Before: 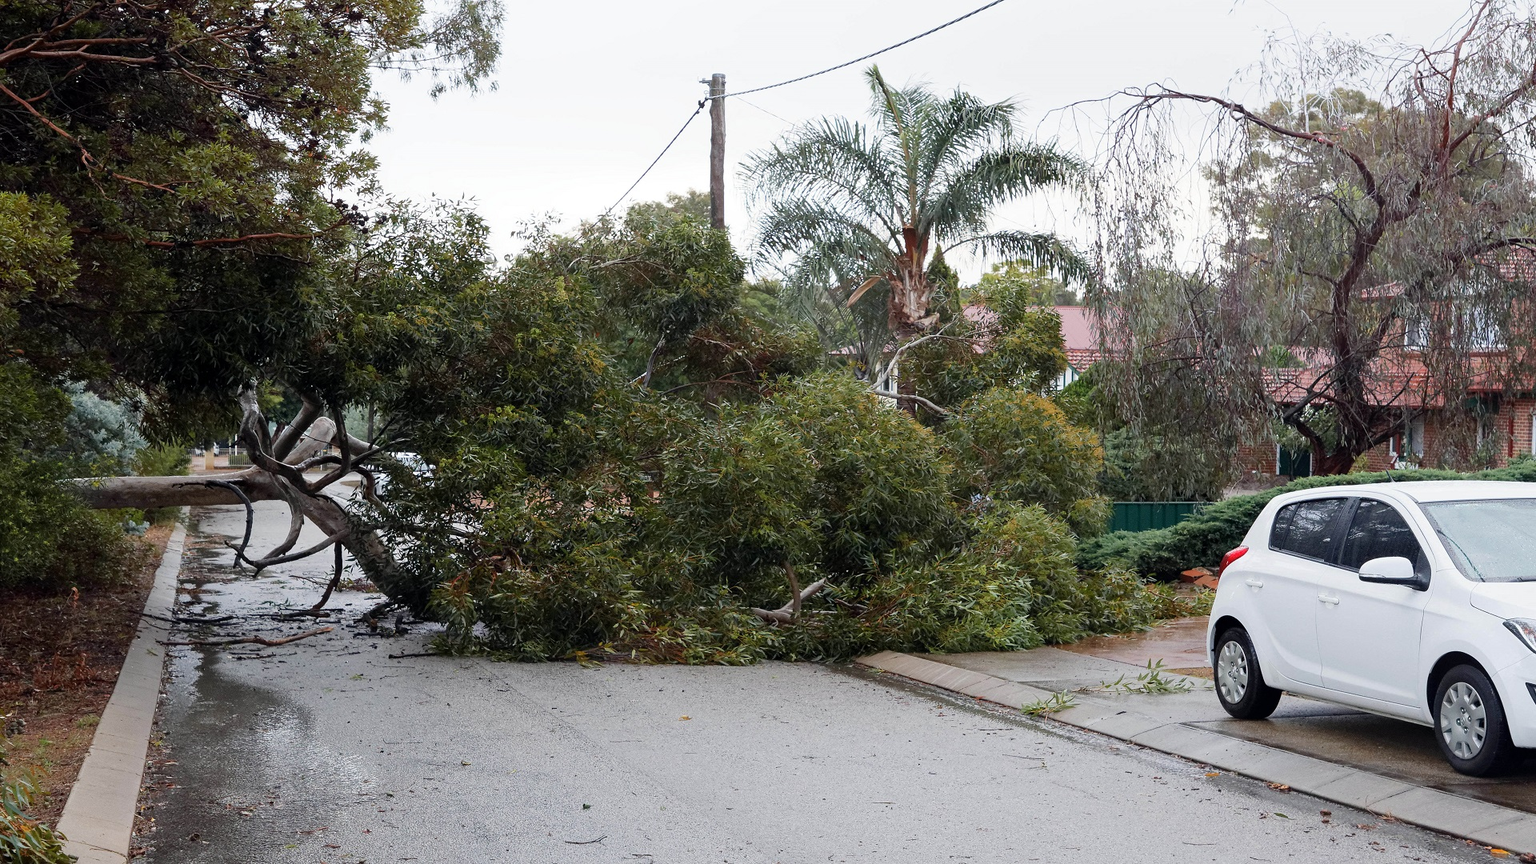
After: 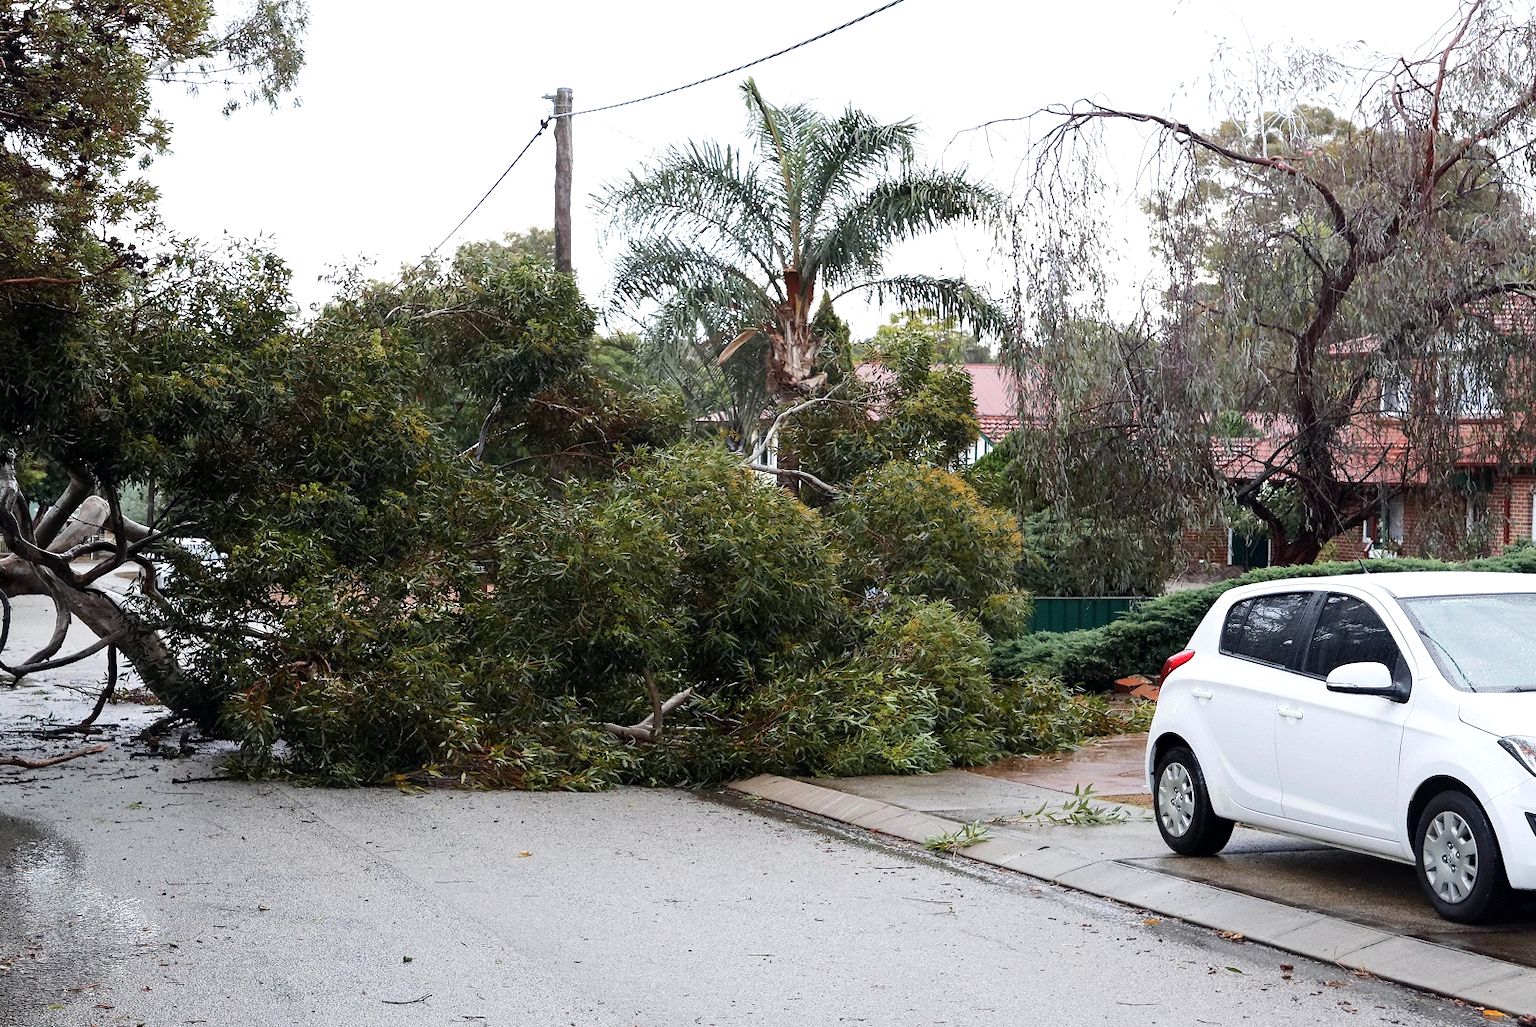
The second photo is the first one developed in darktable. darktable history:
crop: left 15.919%
tone equalizer: -8 EV -0.402 EV, -7 EV -0.422 EV, -6 EV -0.321 EV, -5 EV -0.238 EV, -3 EV 0.217 EV, -2 EV 0.313 EV, -1 EV 0.373 EV, +0 EV 0.433 EV, edges refinement/feathering 500, mask exposure compensation -1.57 EV, preserve details no
